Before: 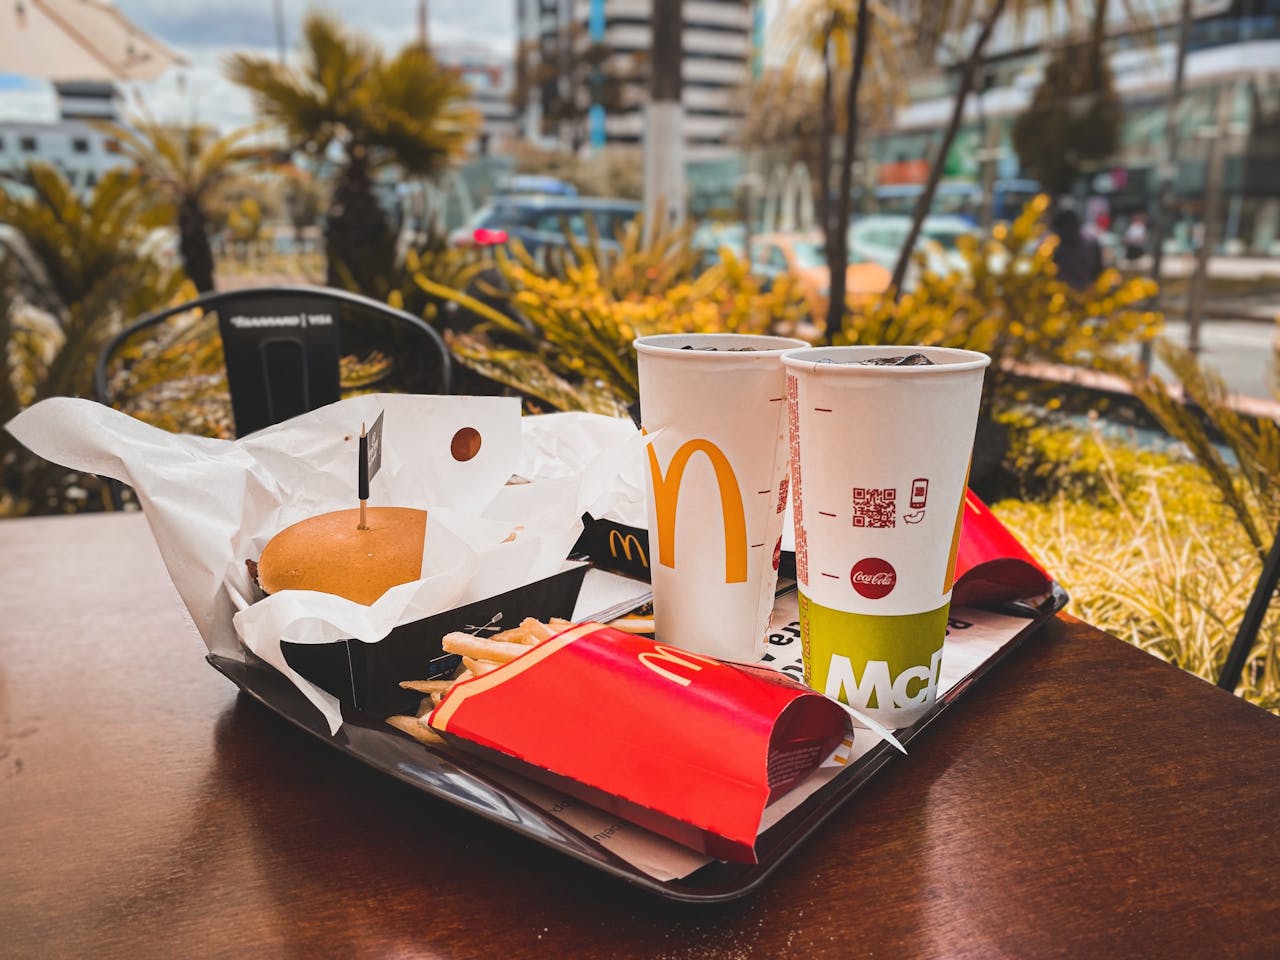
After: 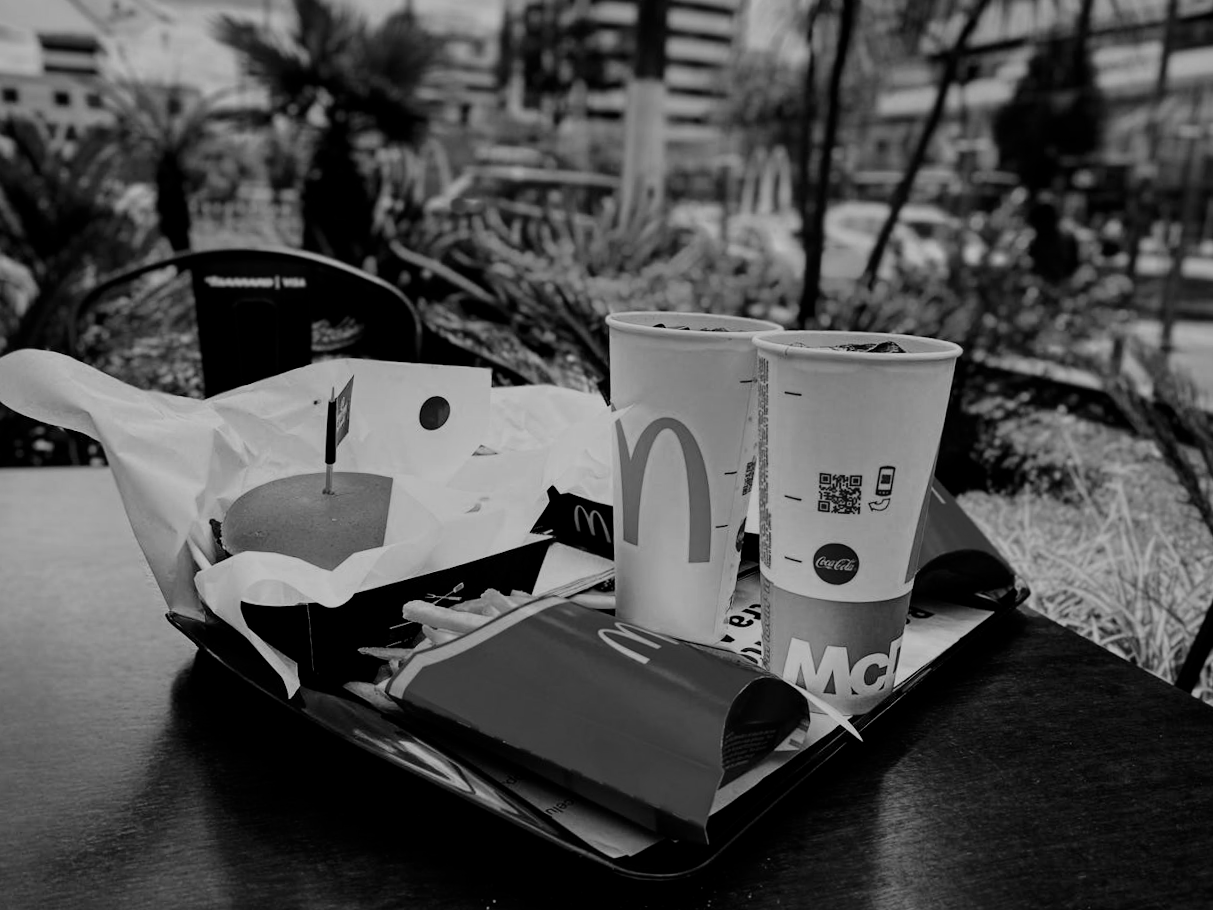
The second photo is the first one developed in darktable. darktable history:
contrast brightness saturation: contrast 0.02, brightness -1, saturation -1
exposure: exposure 1.16 EV, compensate exposure bias true, compensate highlight preservation false
crop and rotate: angle -2.38°
filmic rgb: black relative exposure -3.21 EV, white relative exposure 7.02 EV, hardness 1.46, contrast 1.35
